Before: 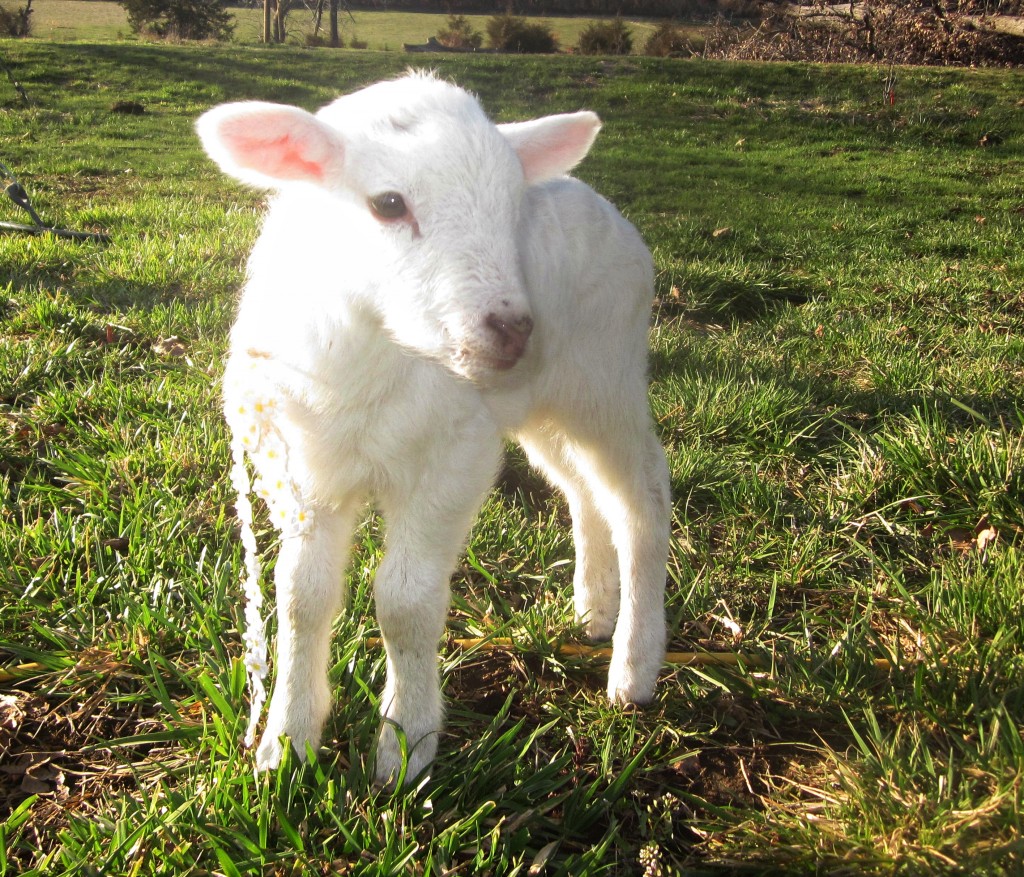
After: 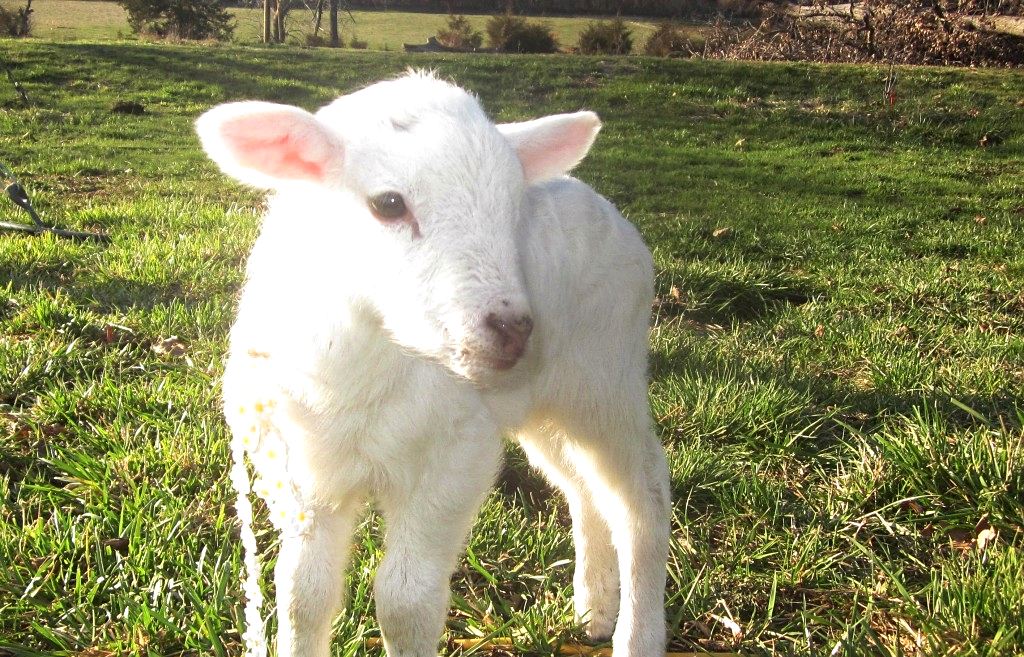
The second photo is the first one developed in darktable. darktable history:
sharpen: amount 0.204
crop: bottom 24.993%
exposure: exposure 0.2 EV, compensate exposure bias true, compensate highlight preservation false
